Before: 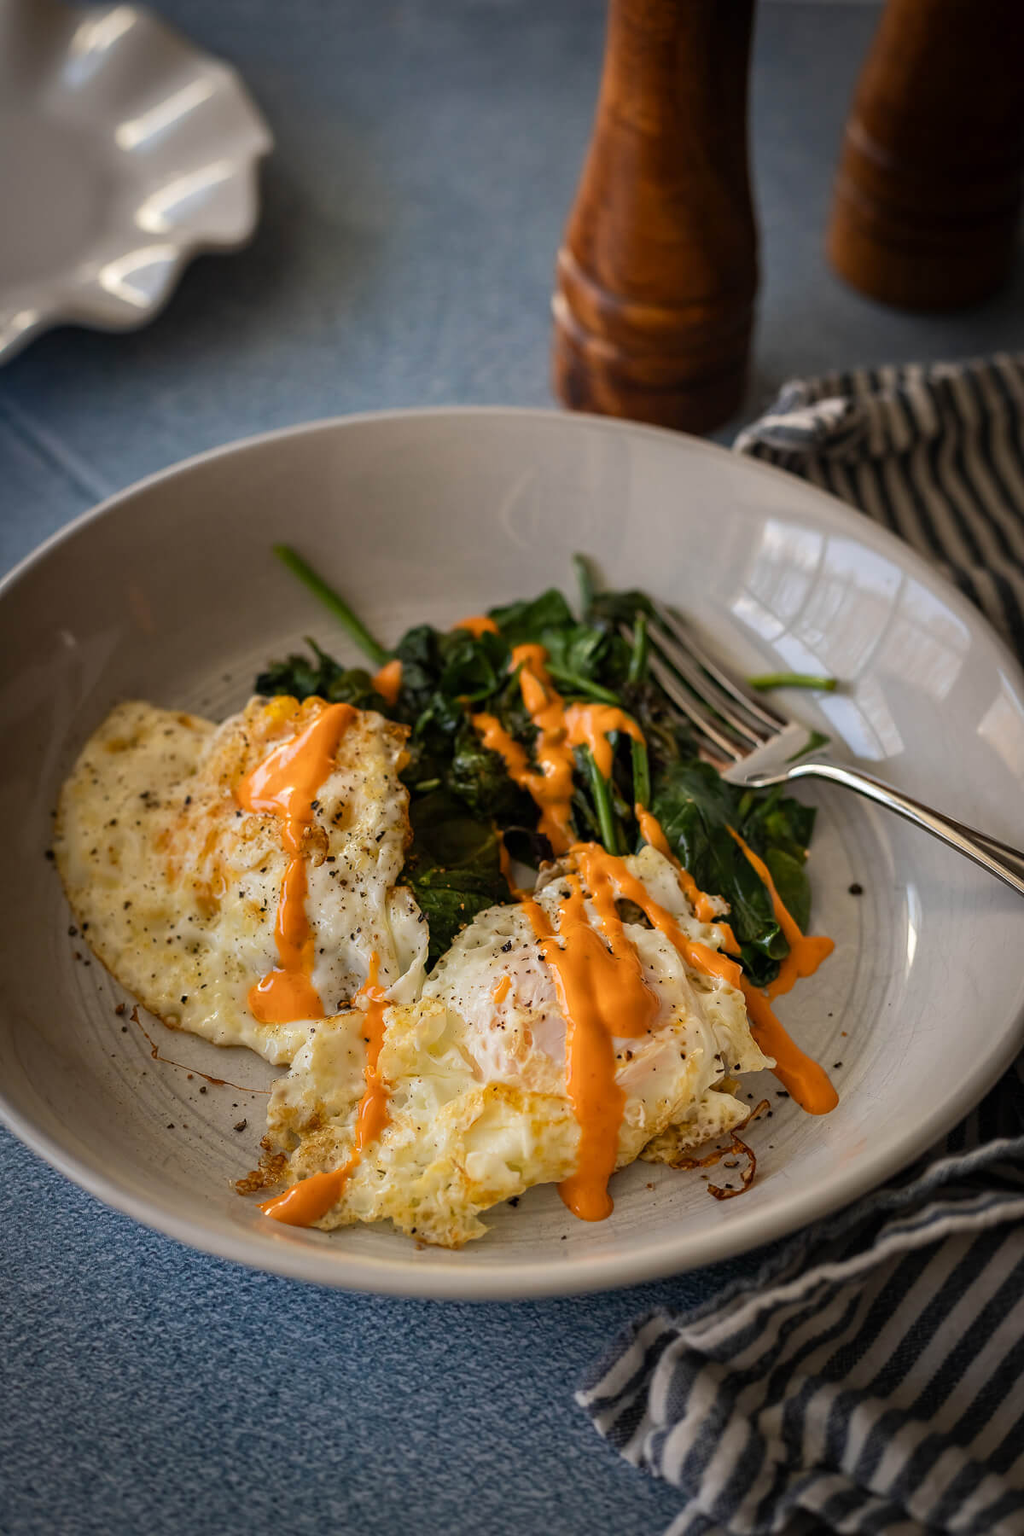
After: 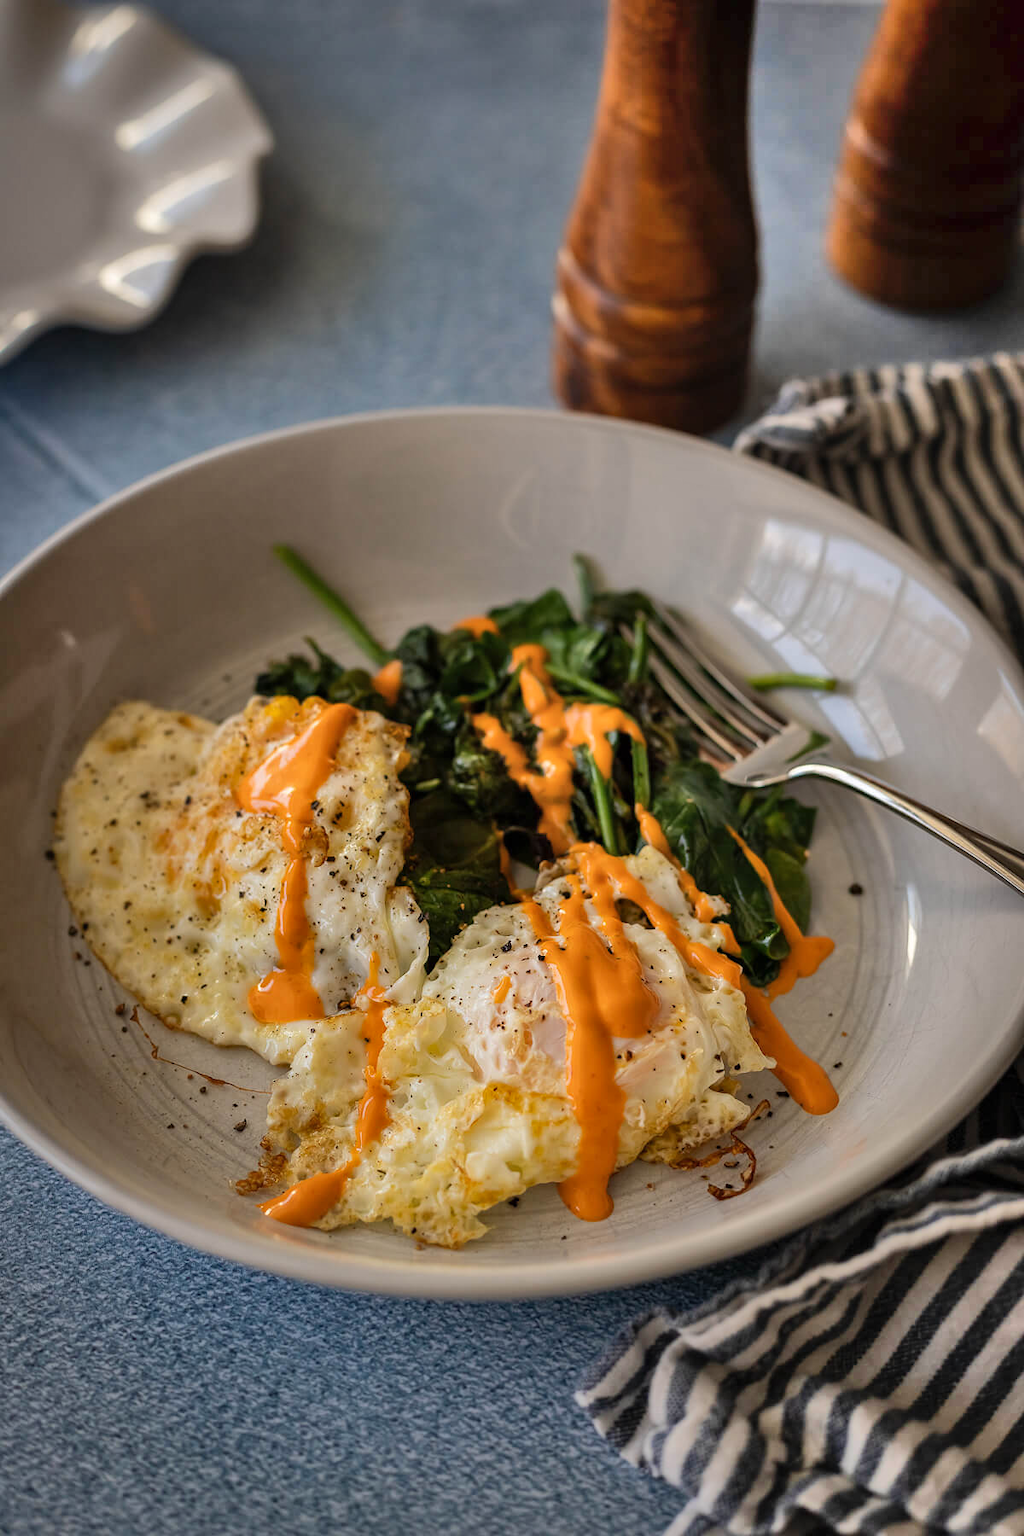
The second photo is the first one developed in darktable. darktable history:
exposure: compensate exposure bias true, compensate highlight preservation false
shadows and highlights: shadows 73.25, highlights -60.97, highlights color adjustment 0.114%, soften with gaussian
